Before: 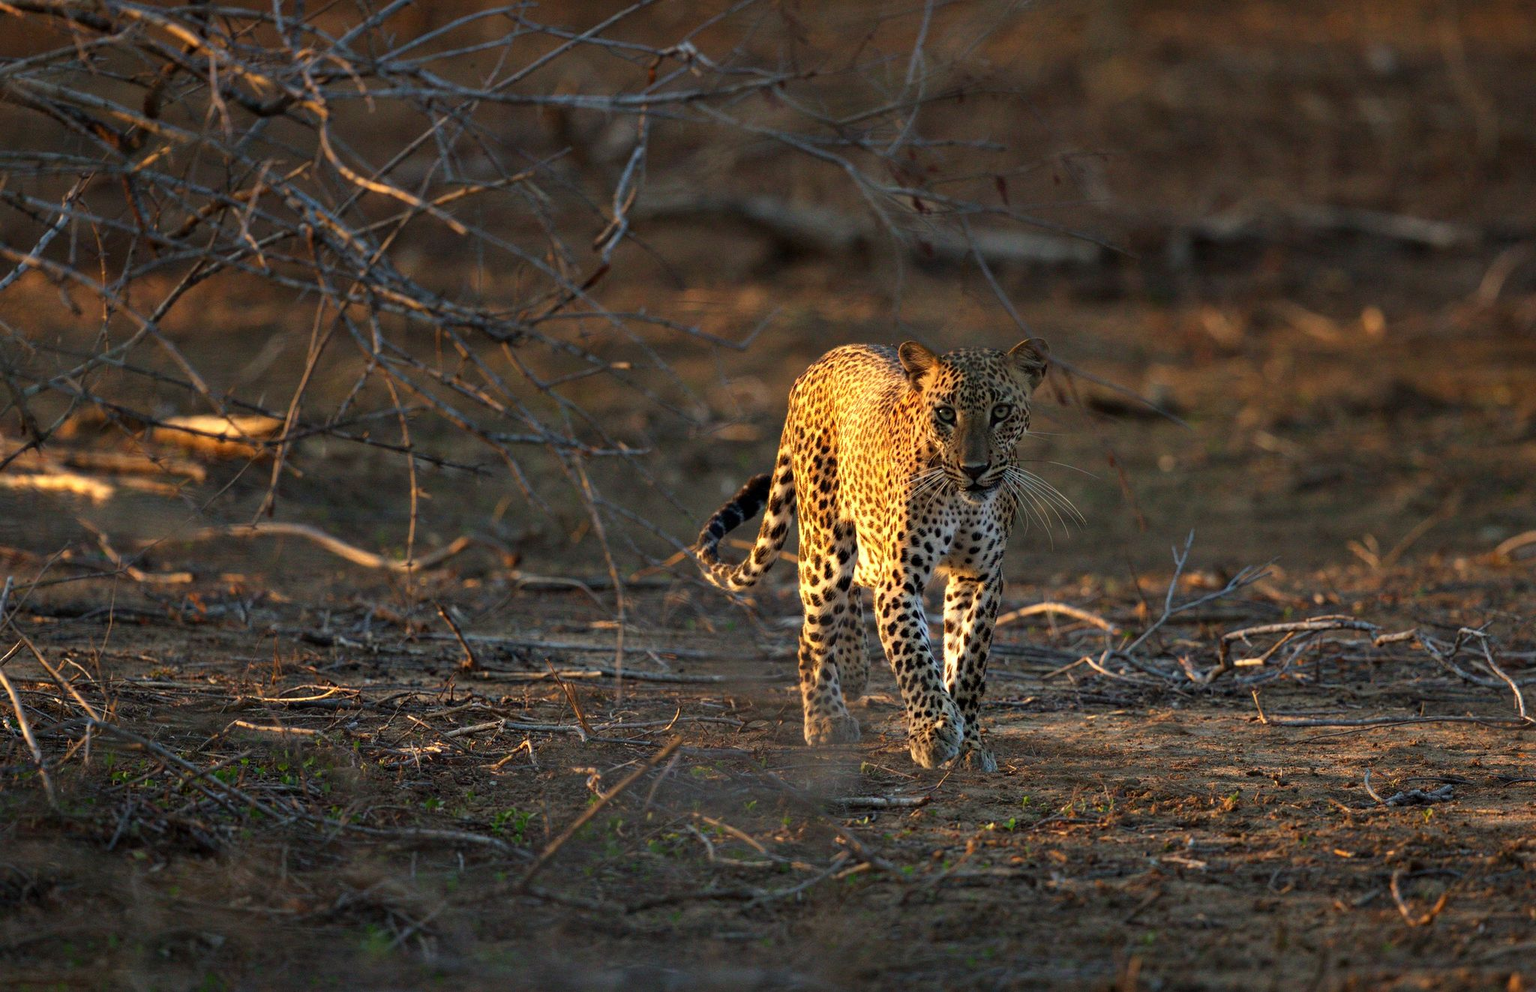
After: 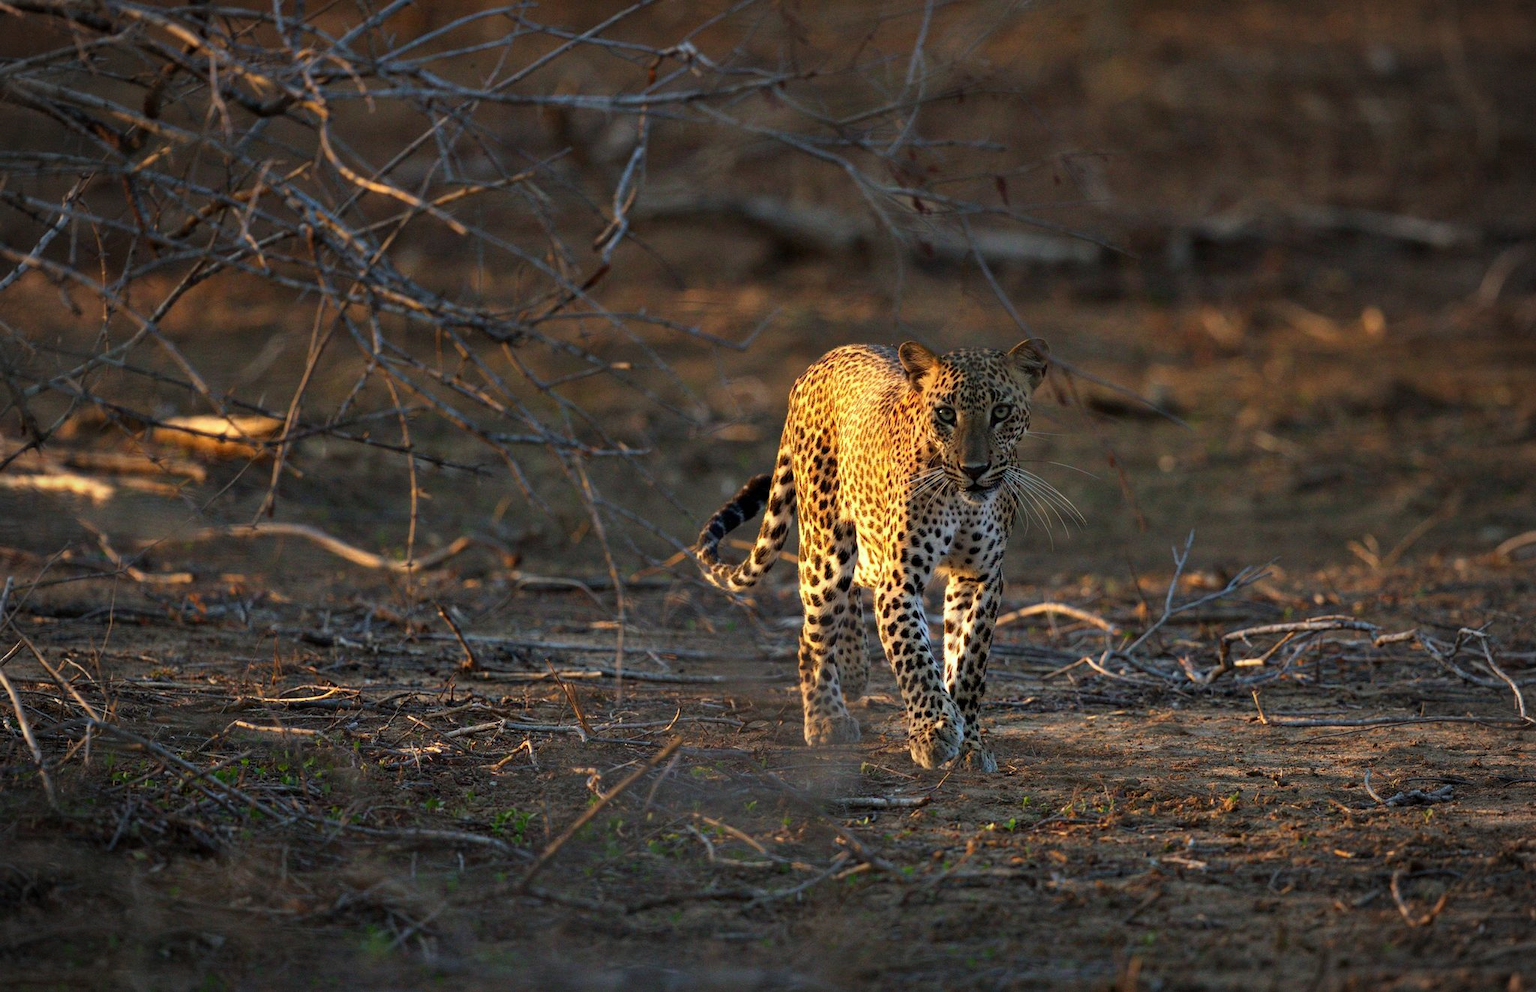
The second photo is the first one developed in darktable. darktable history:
white balance: red 0.983, blue 1.036
vignetting: fall-off start 79.88%
